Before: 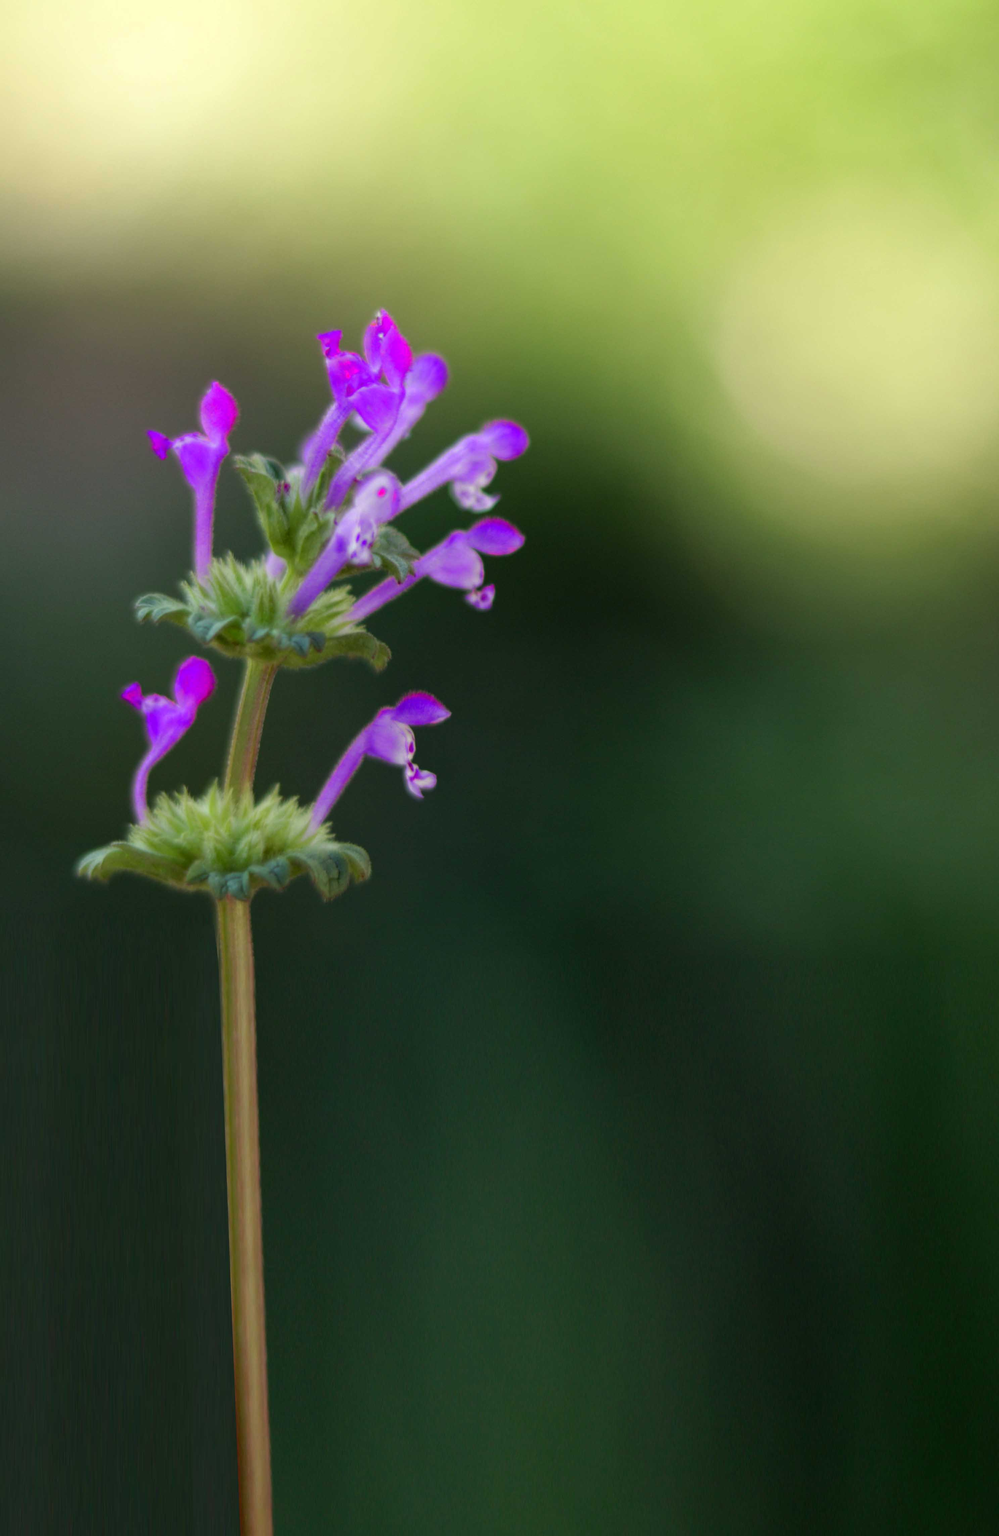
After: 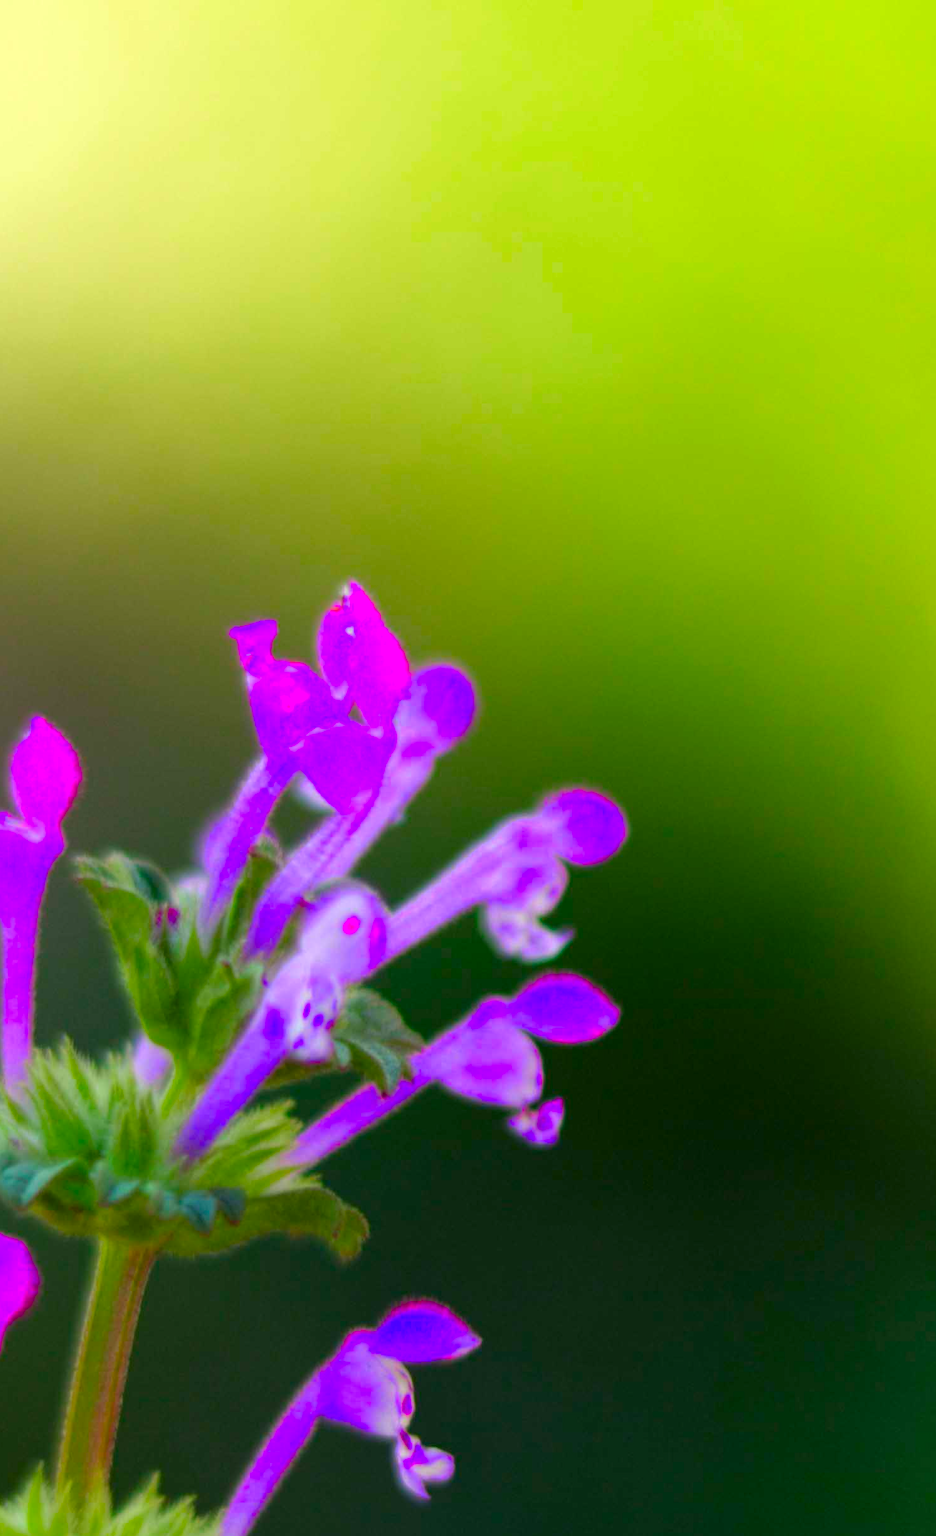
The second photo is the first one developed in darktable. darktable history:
crop: left 19.494%, right 30.541%, bottom 46.766%
color correction: highlights b* -0.061, saturation 1.77
